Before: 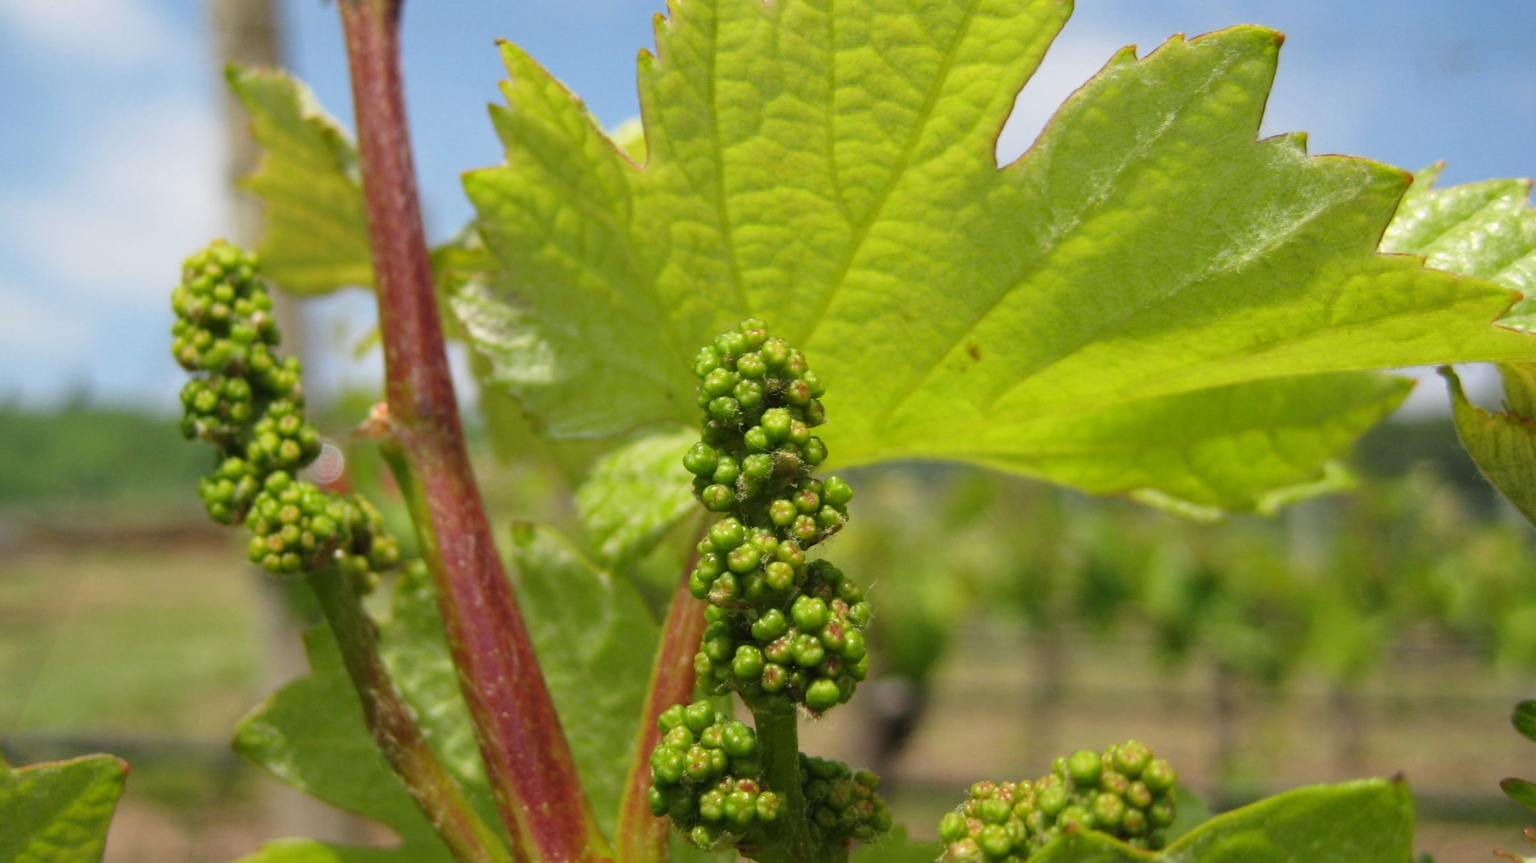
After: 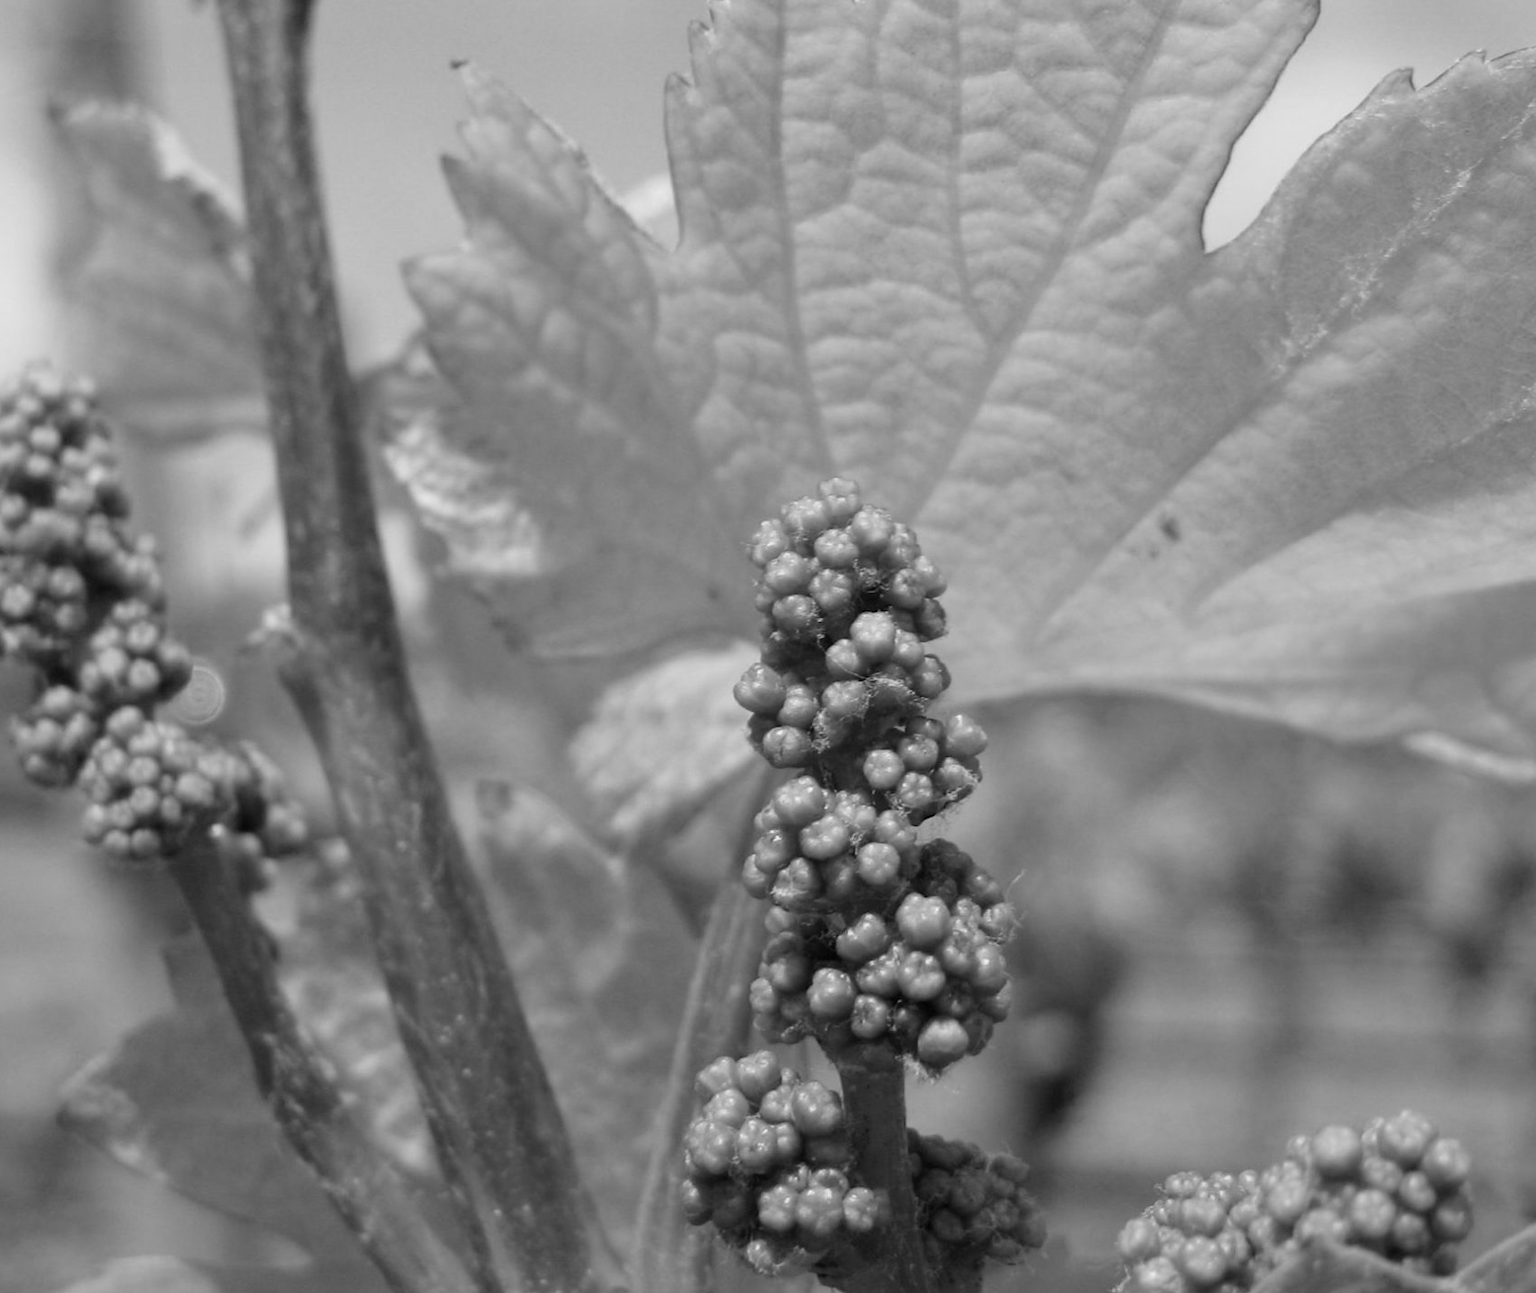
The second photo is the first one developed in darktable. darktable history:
monochrome: on, module defaults
crop and rotate: left 12.648%, right 20.685%
